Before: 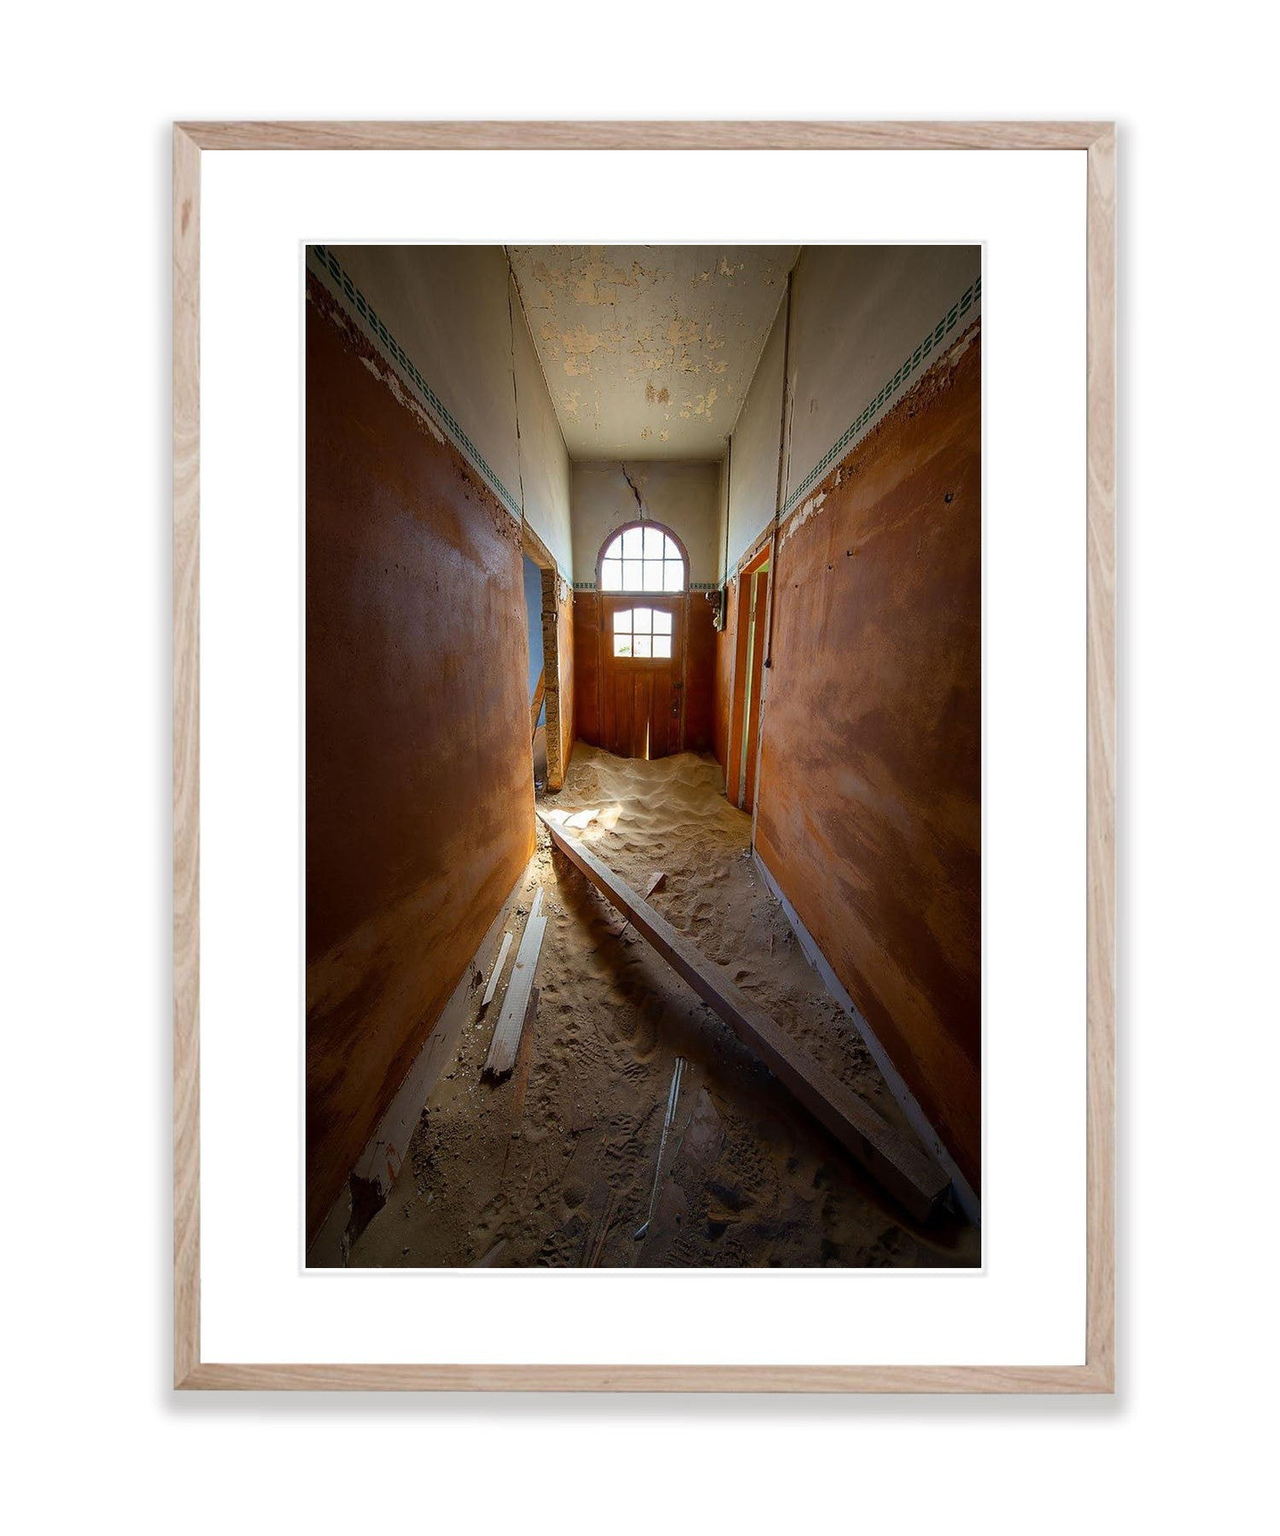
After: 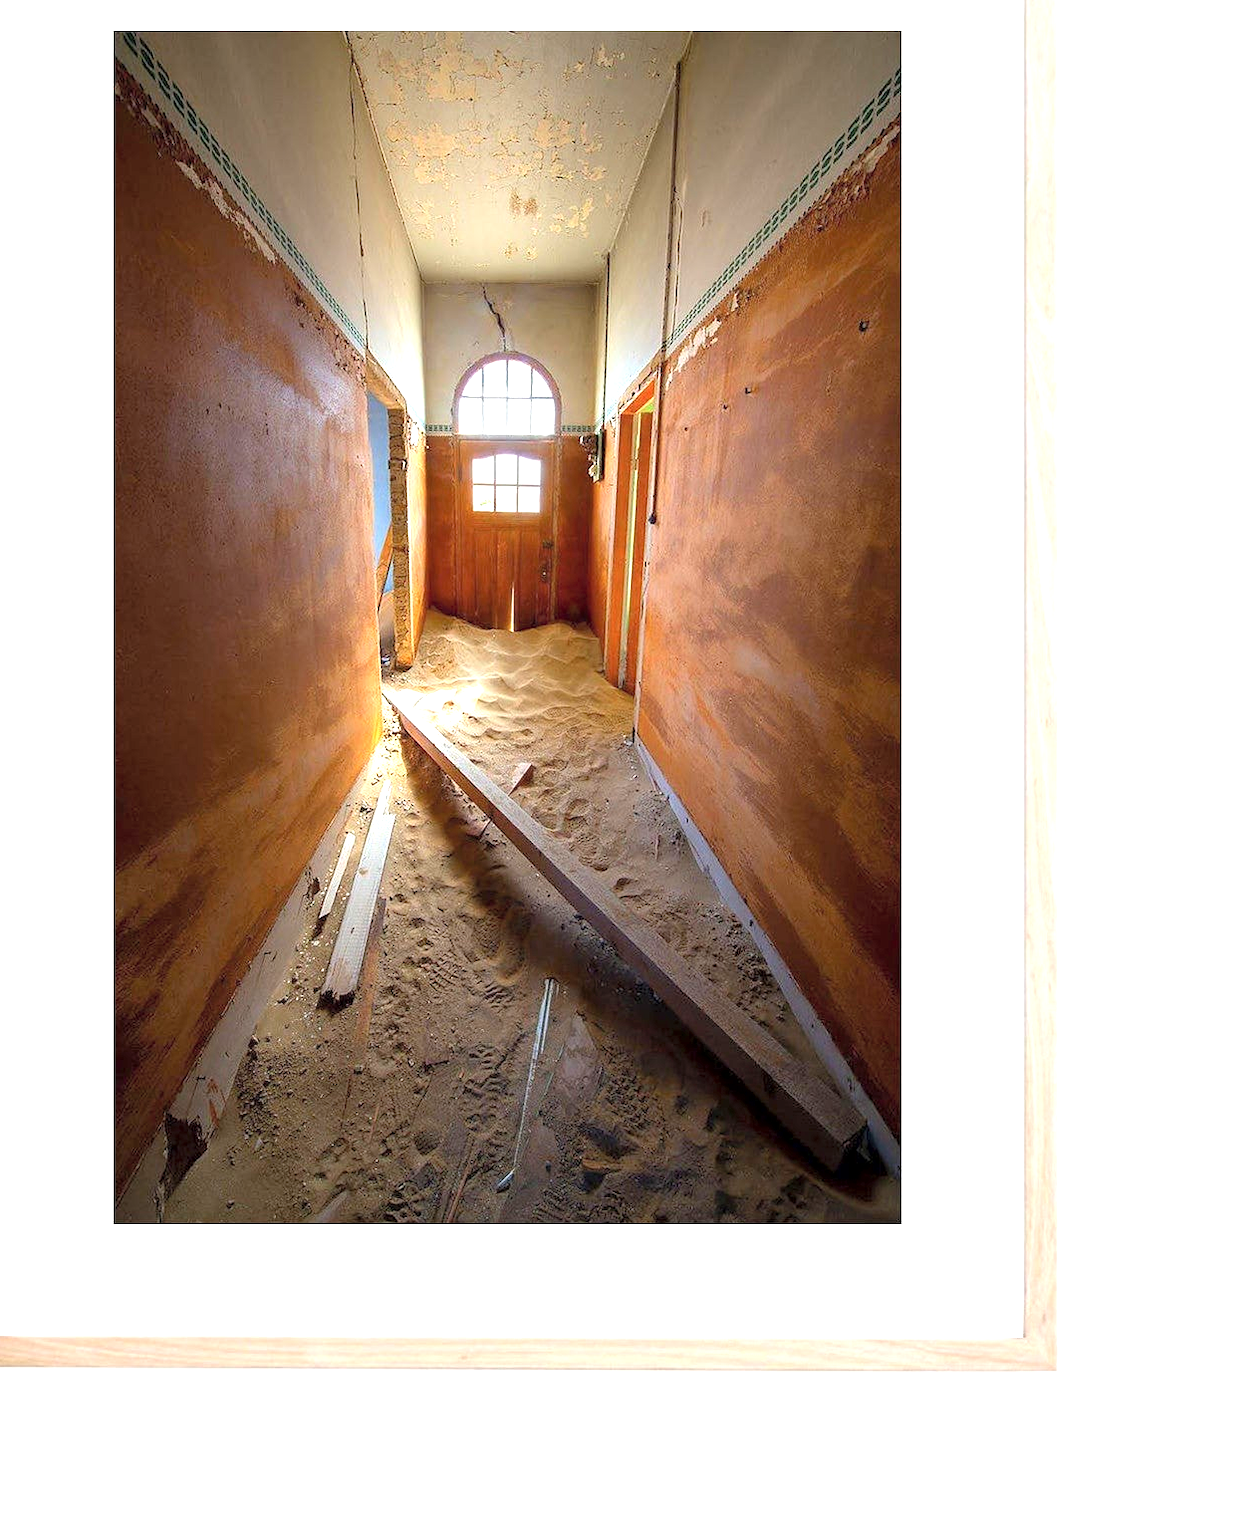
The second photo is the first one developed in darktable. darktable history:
crop: left 16.315%, top 14.246%
contrast brightness saturation: brightness 0.13
exposure: black level correction 0.001, exposure 1.129 EV, compensate exposure bias true, compensate highlight preservation false
